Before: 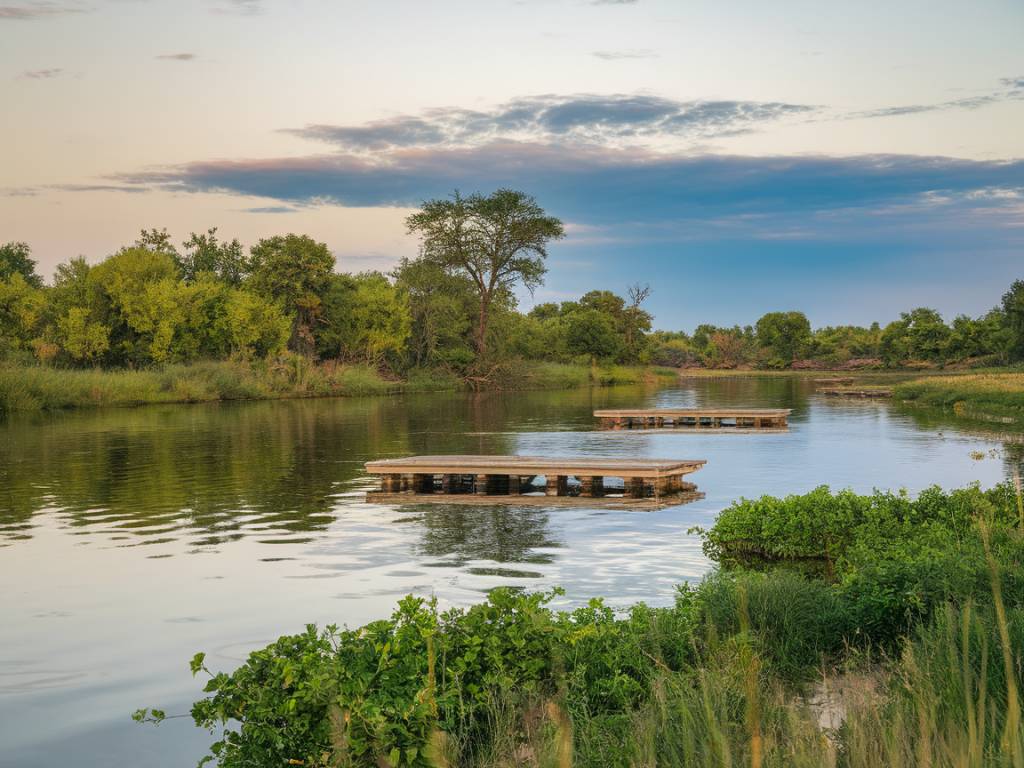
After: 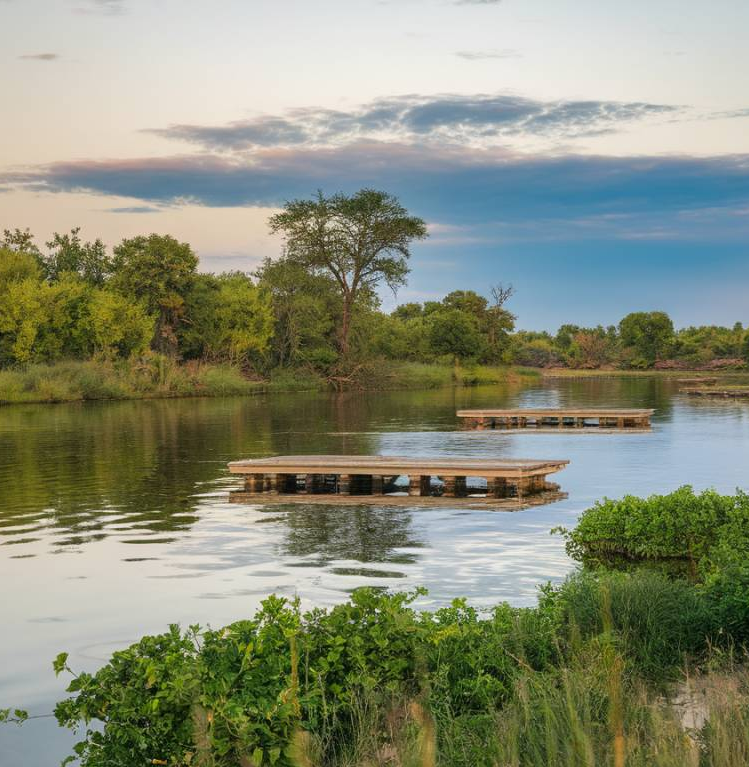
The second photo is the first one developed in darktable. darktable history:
crop: left 13.448%, right 13.359%
